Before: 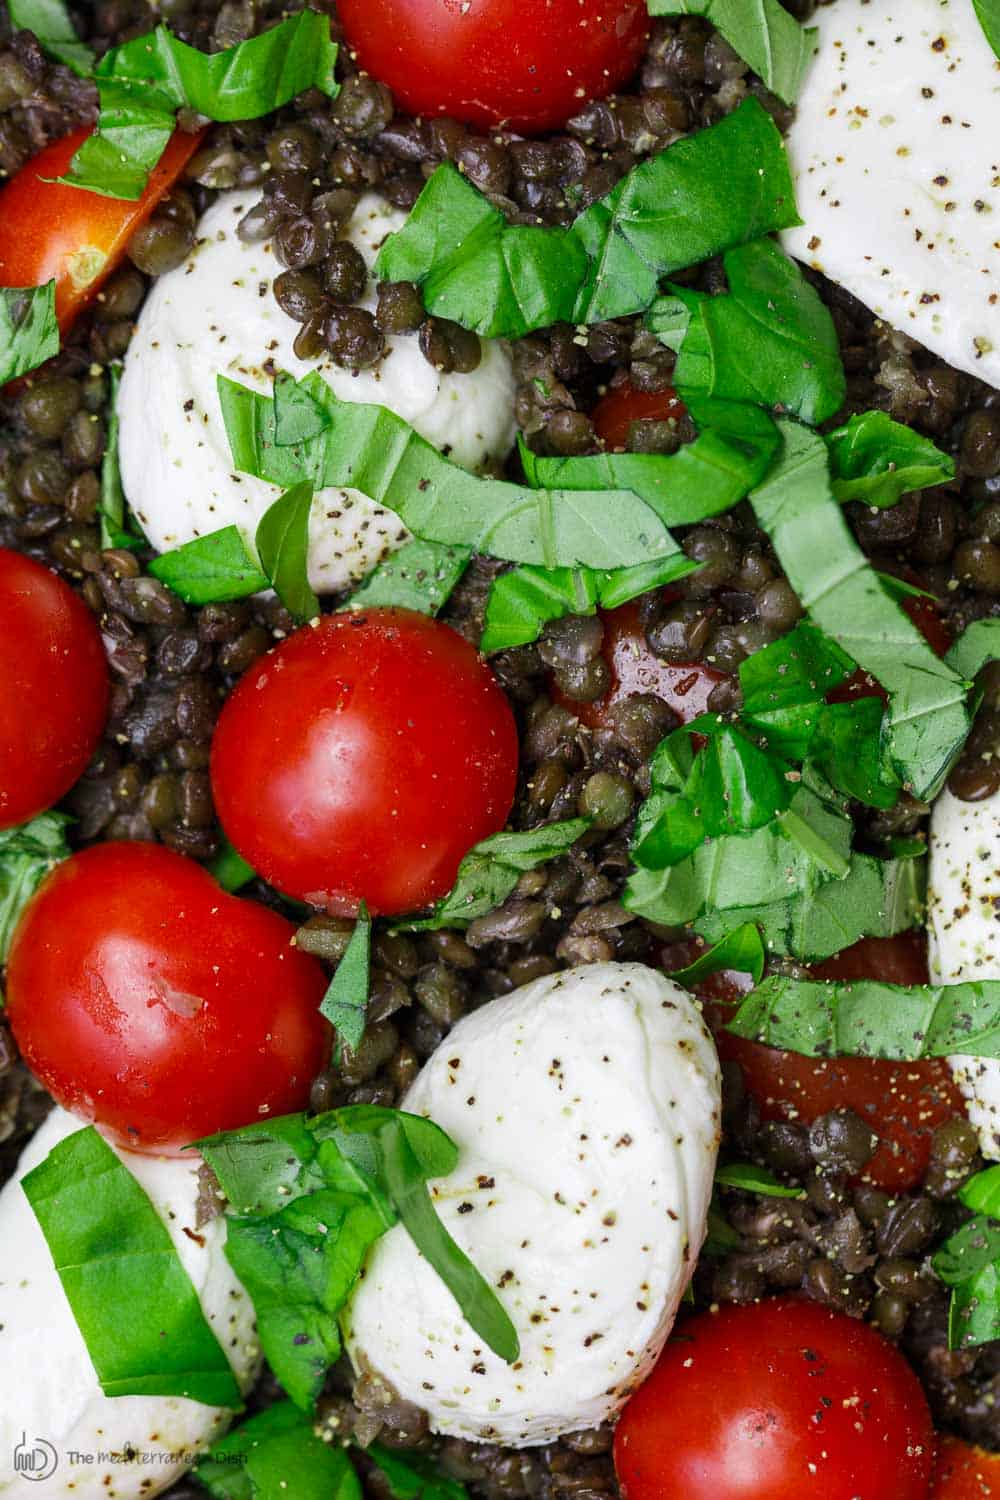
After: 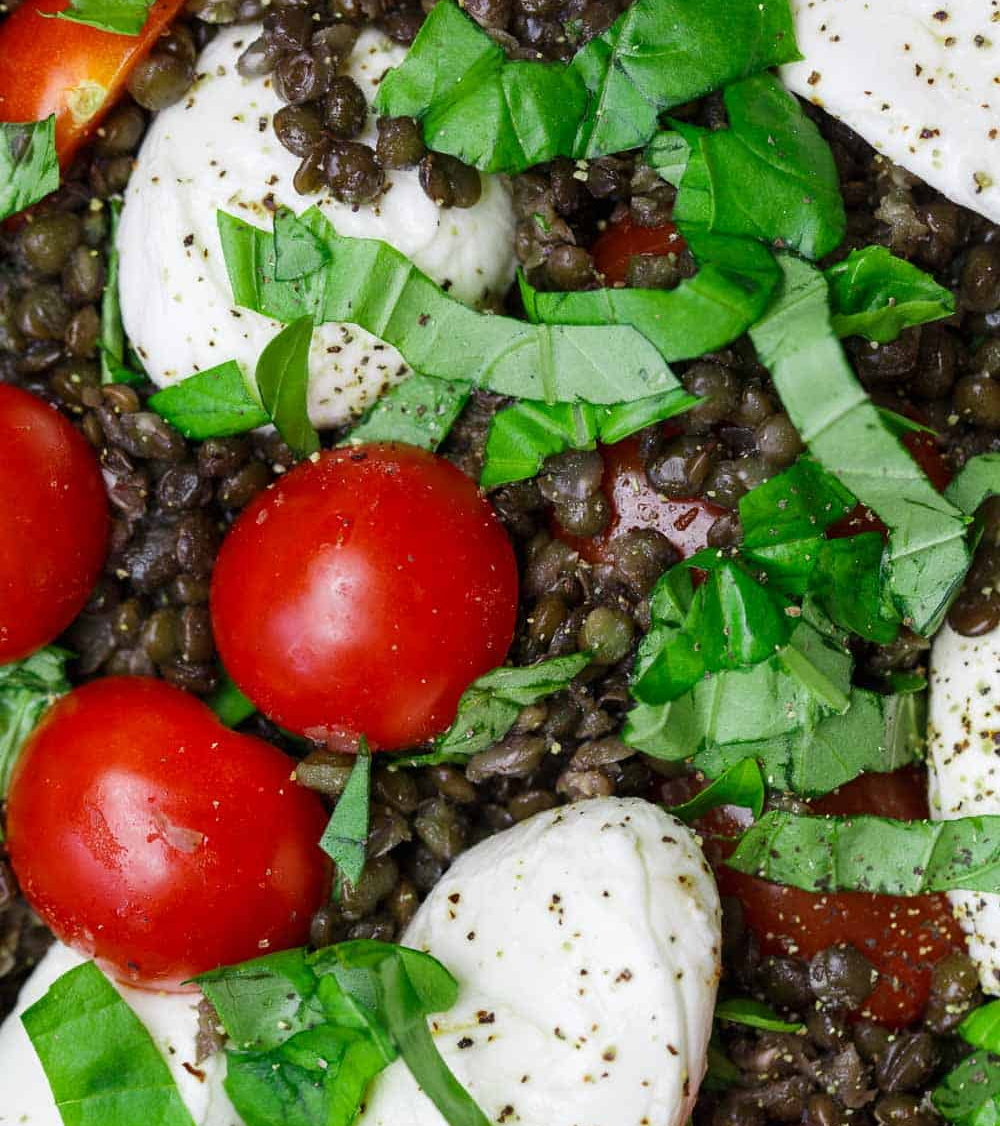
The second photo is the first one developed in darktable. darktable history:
crop: top 11.009%, bottom 13.905%
